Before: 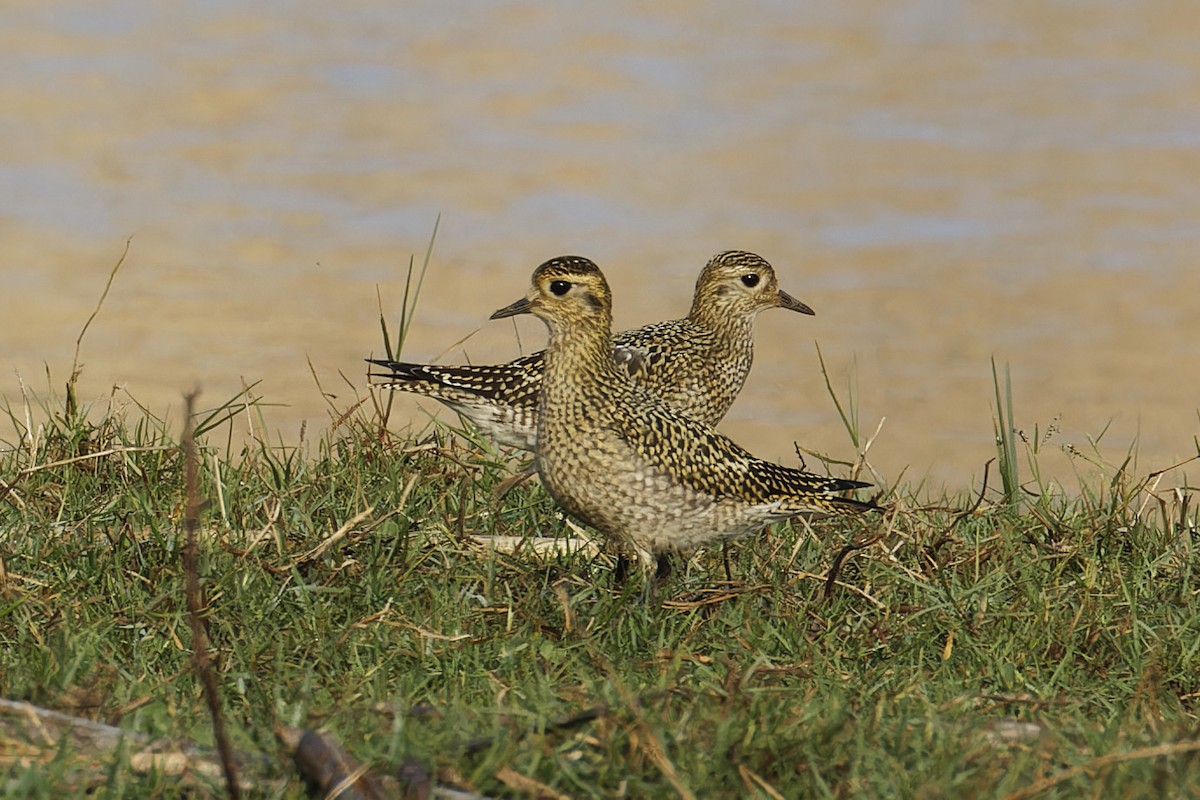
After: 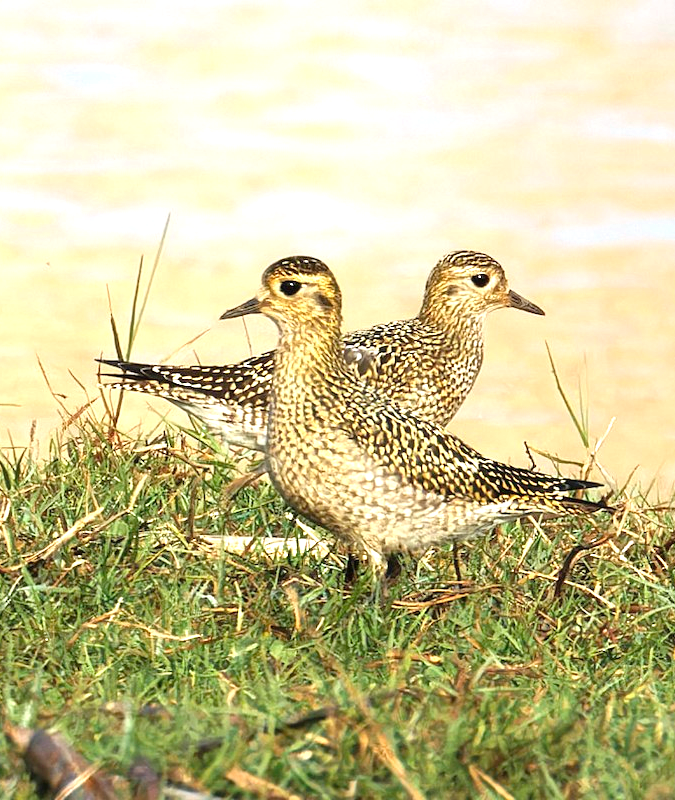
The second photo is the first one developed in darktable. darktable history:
exposure: black level correction 0, exposure 1.45 EV, compensate exposure bias true, compensate highlight preservation false
white balance: red 0.988, blue 1.017
crop and rotate: left 22.516%, right 21.234%
